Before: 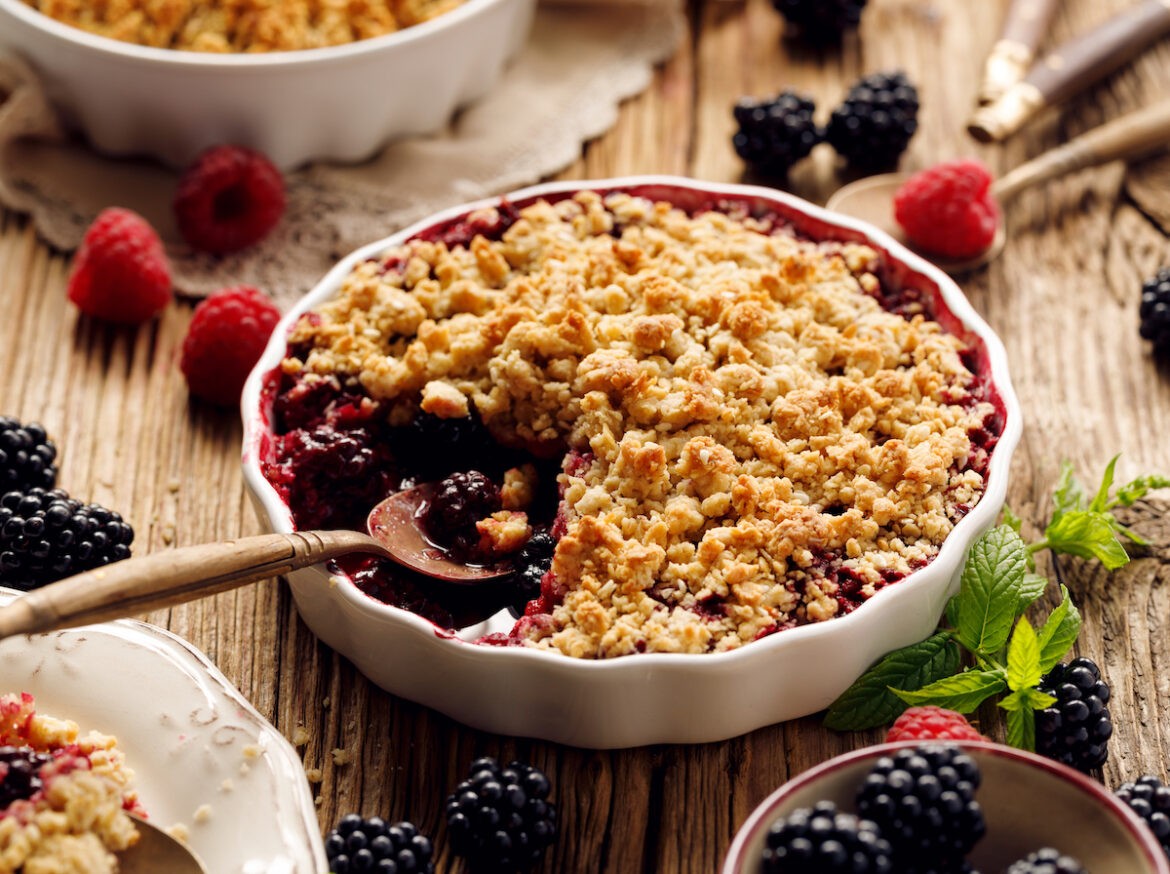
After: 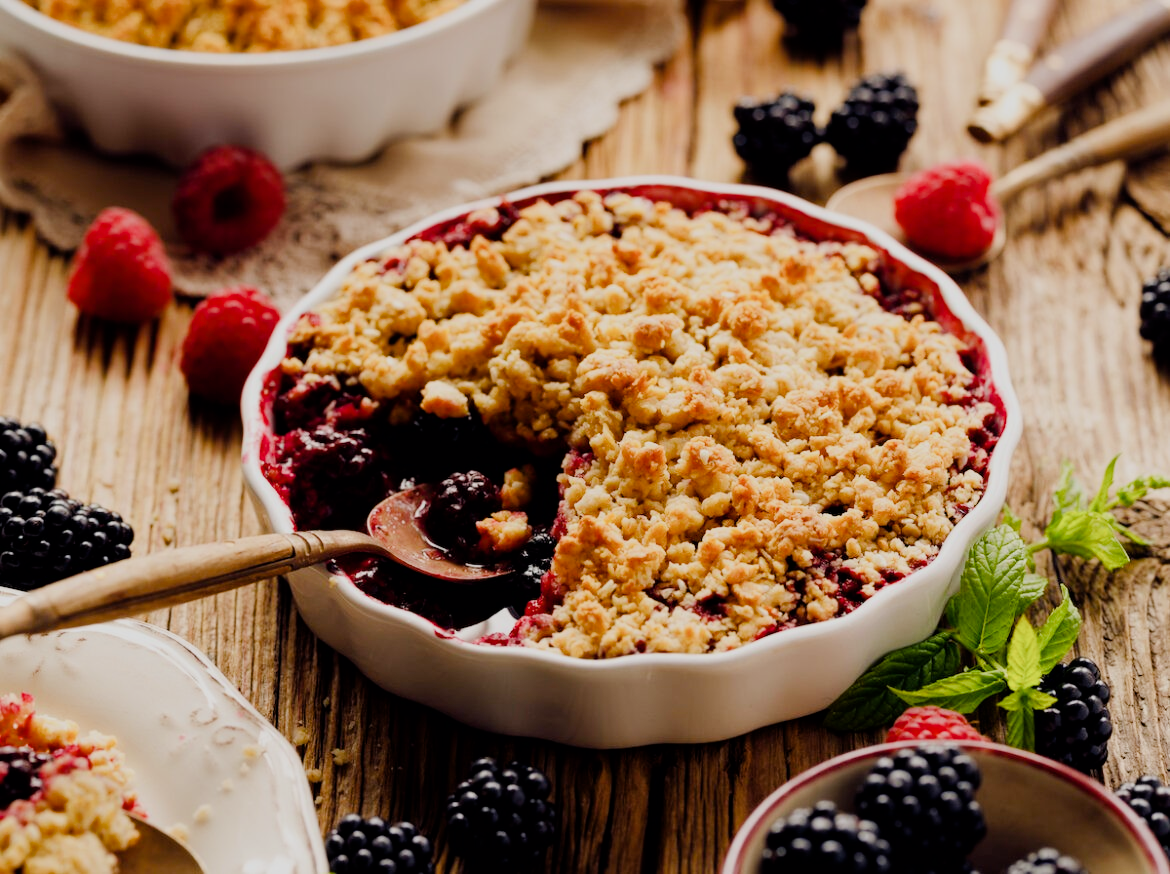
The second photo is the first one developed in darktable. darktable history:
color balance rgb: linear chroma grading › shadows 32%, linear chroma grading › global chroma -2%, linear chroma grading › mid-tones 4%, perceptual saturation grading › global saturation -2%, perceptual saturation grading › highlights -8%, perceptual saturation grading › mid-tones 8%, perceptual saturation grading › shadows 4%, perceptual brilliance grading › highlights 8%, perceptual brilliance grading › mid-tones 4%, perceptual brilliance grading › shadows 2%, global vibrance 16%, saturation formula JzAzBz (2021)
color calibration: illuminant same as pipeline (D50), adaptation none (bypass)
filmic rgb: black relative exposure -7.65 EV, white relative exposure 4.56 EV, hardness 3.61
